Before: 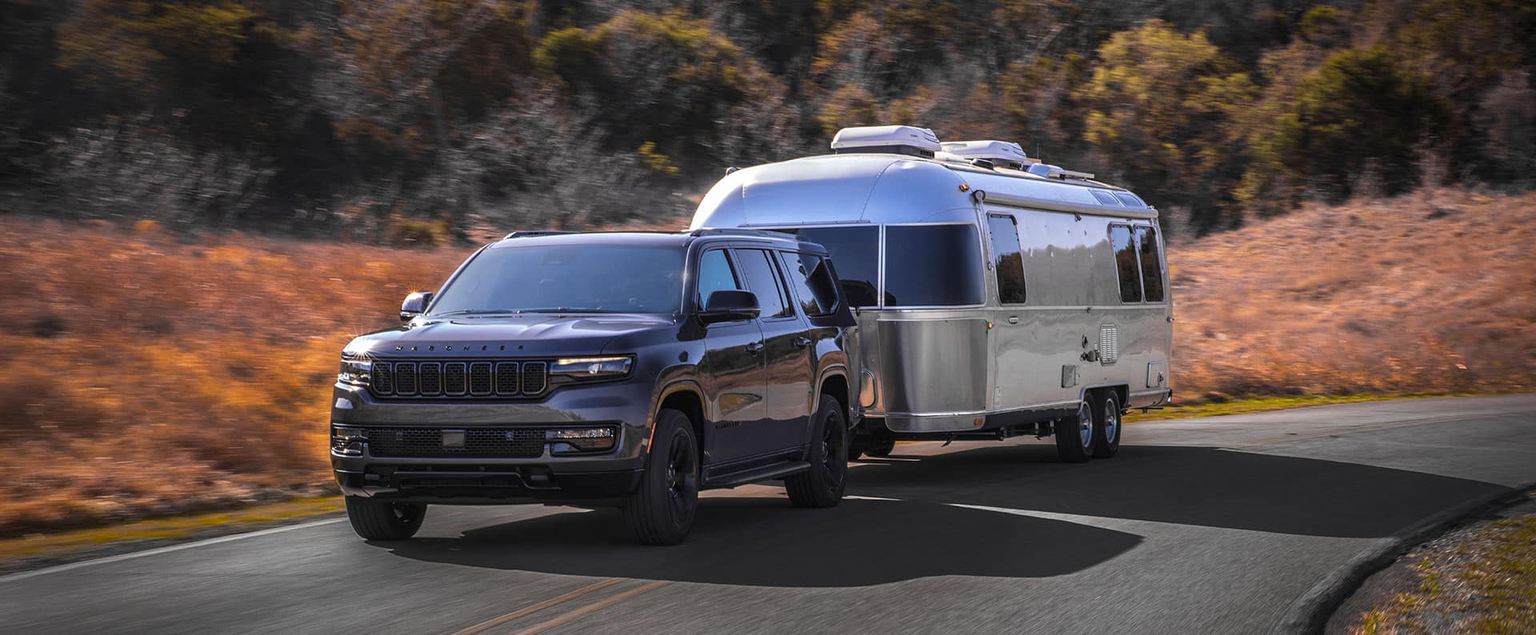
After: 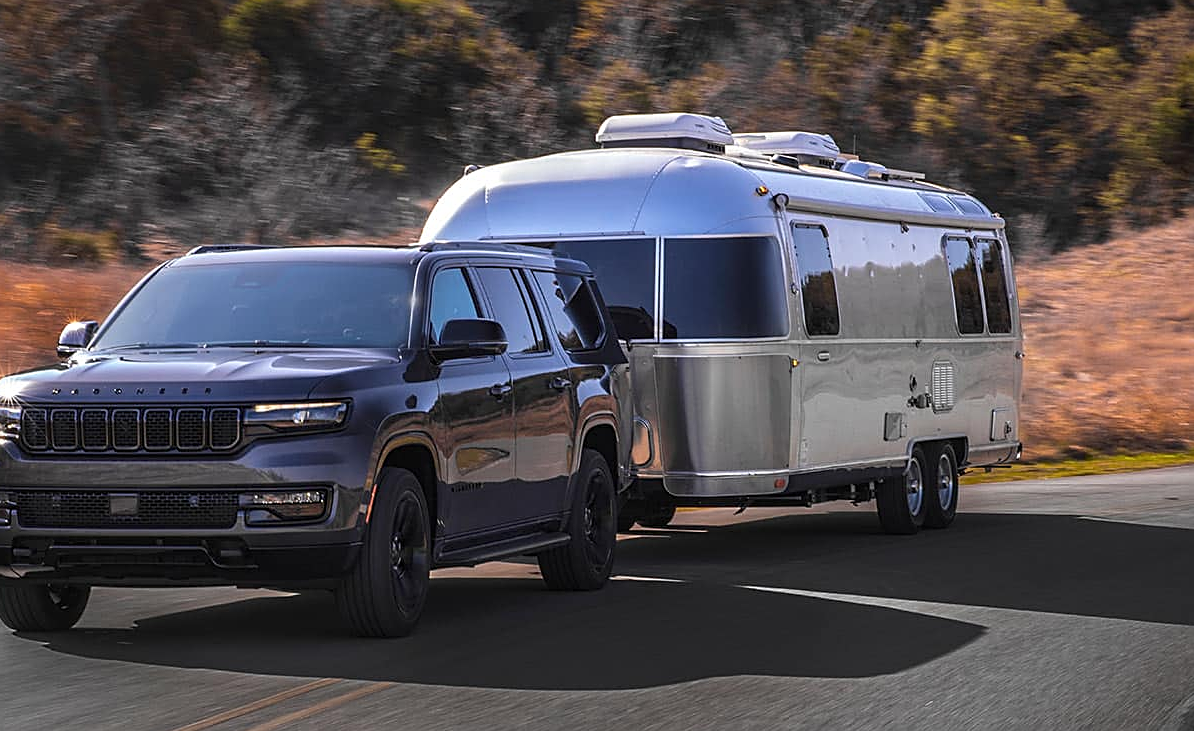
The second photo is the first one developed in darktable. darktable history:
sharpen: on, module defaults
crop and rotate: left 23.11%, top 5.627%, right 14.681%, bottom 2.25%
